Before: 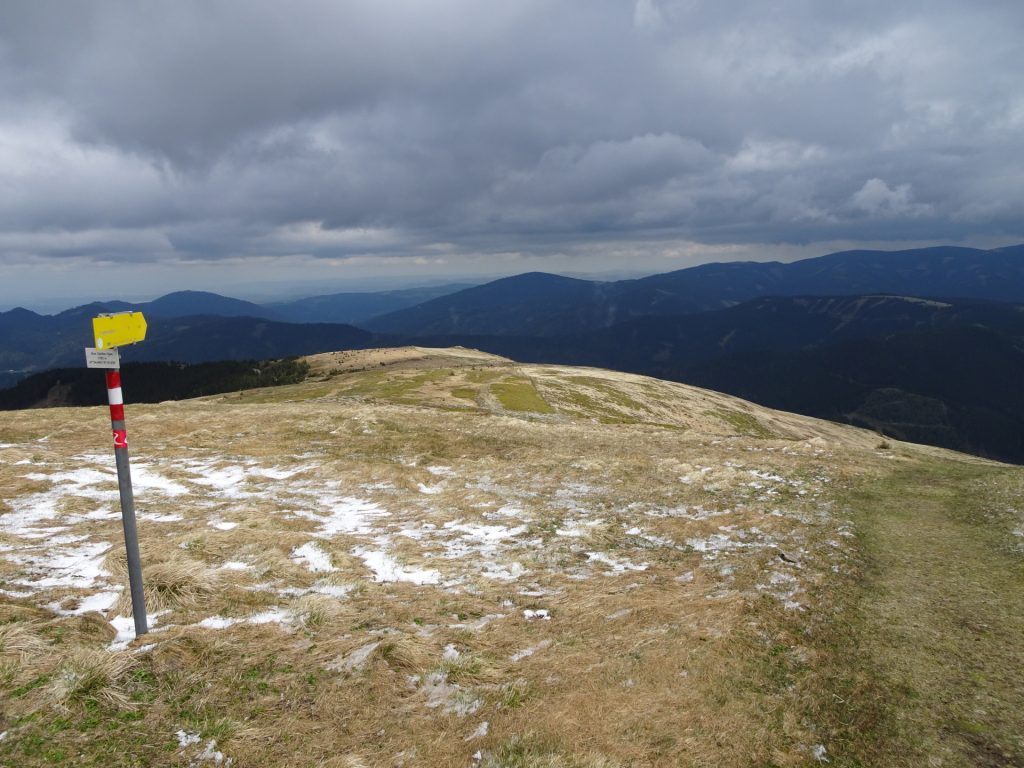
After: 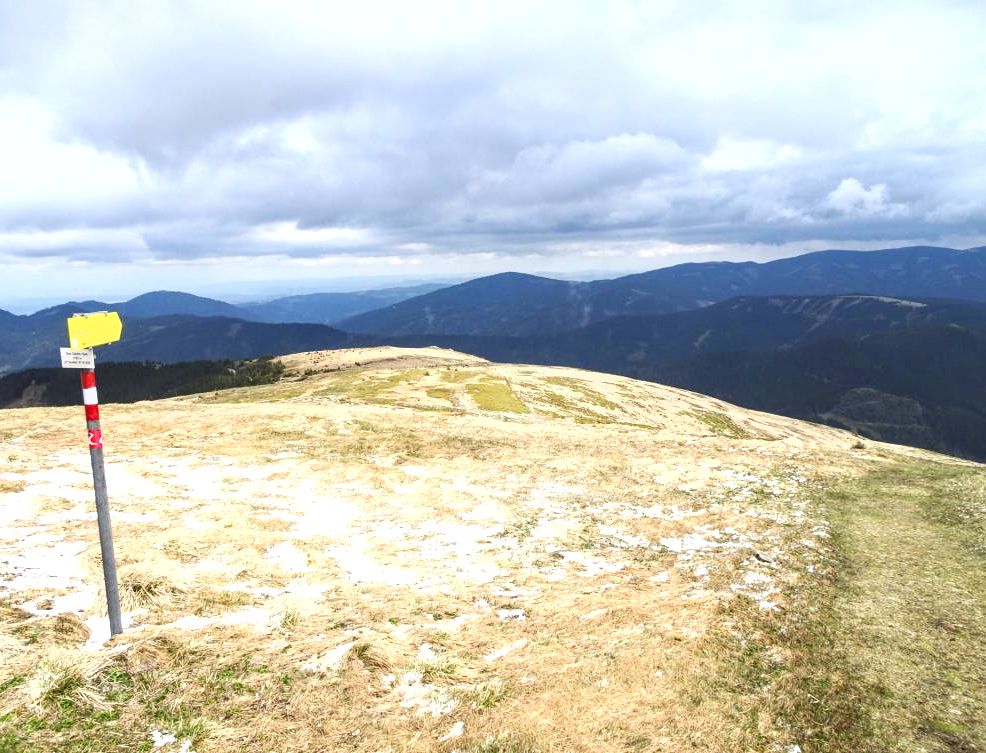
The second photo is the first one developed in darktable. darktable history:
local contrast: detail 130%
exposure: black level correction 0, exposure 1.383 EV, compensate highlight preservation false
crop and rotate: left 2.511%, right 1.103%, bottom 1.942%
shadows and highlights: shadows -0.84, highlights 38.18
